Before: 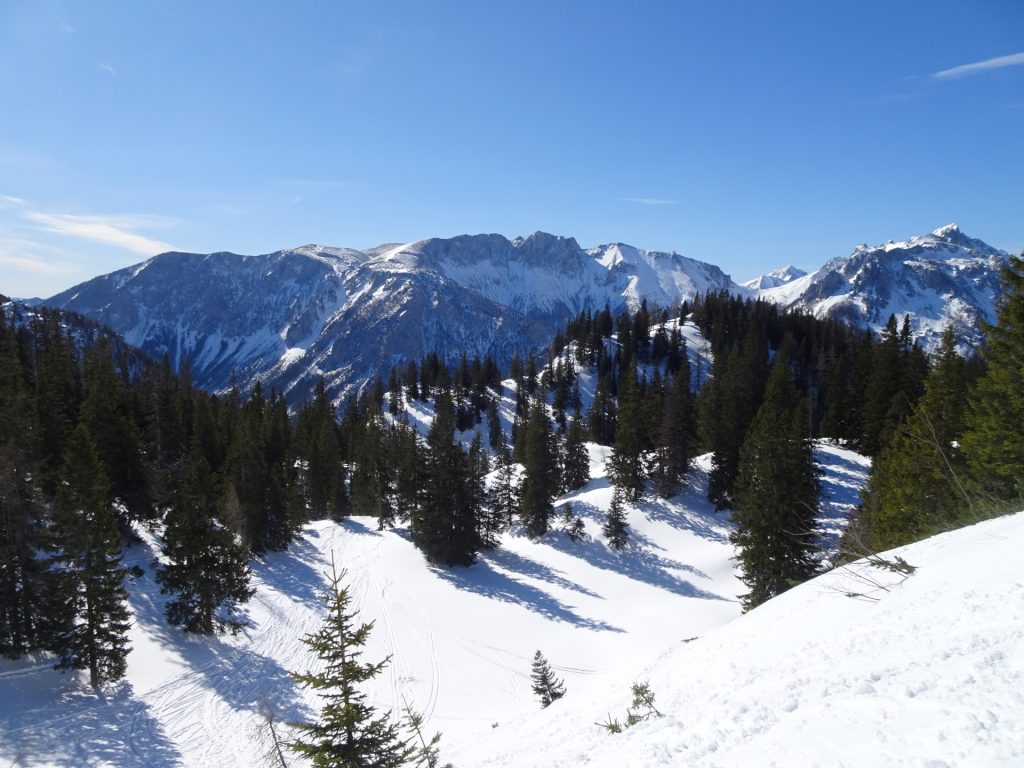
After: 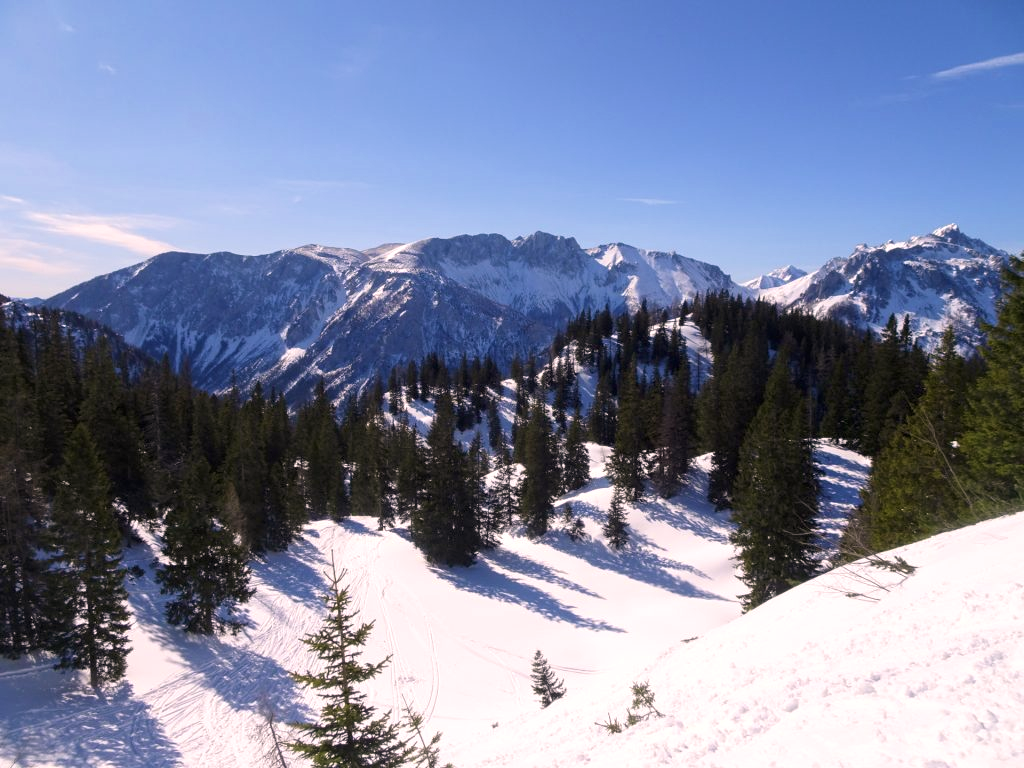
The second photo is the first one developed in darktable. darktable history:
color correction: highlights a* 8.05, highlights b* 3.89
local contrast: highlights 102%, shadows 100%, detail 120%, midtone range 0.2
velvia: strength 21.54%
